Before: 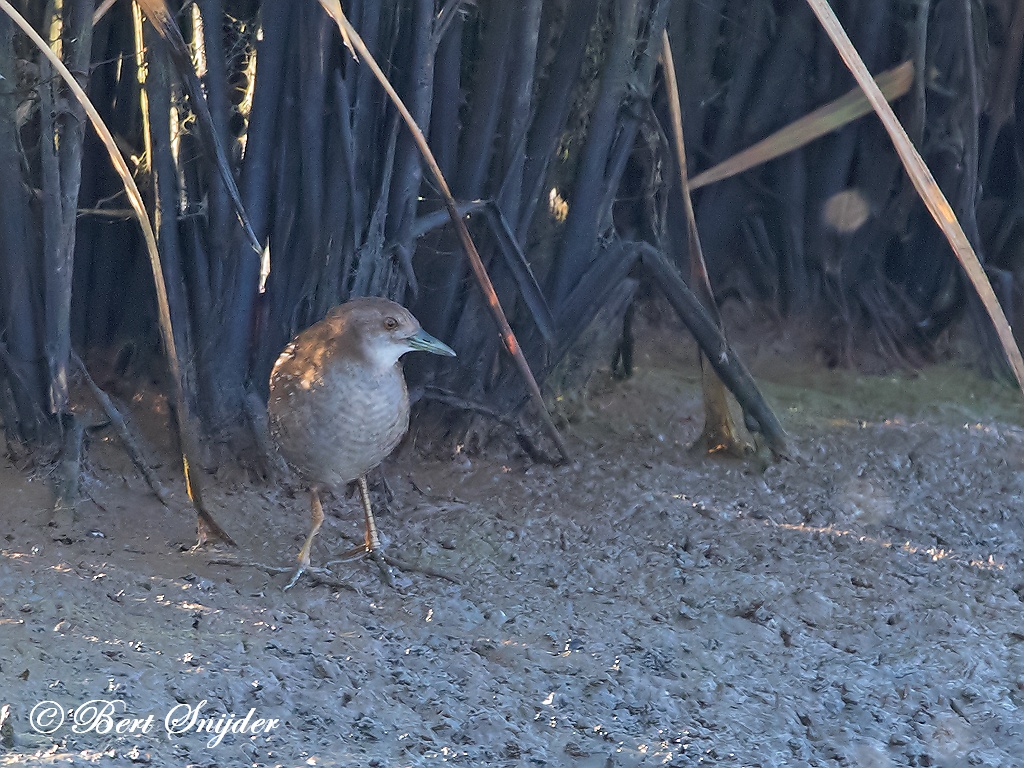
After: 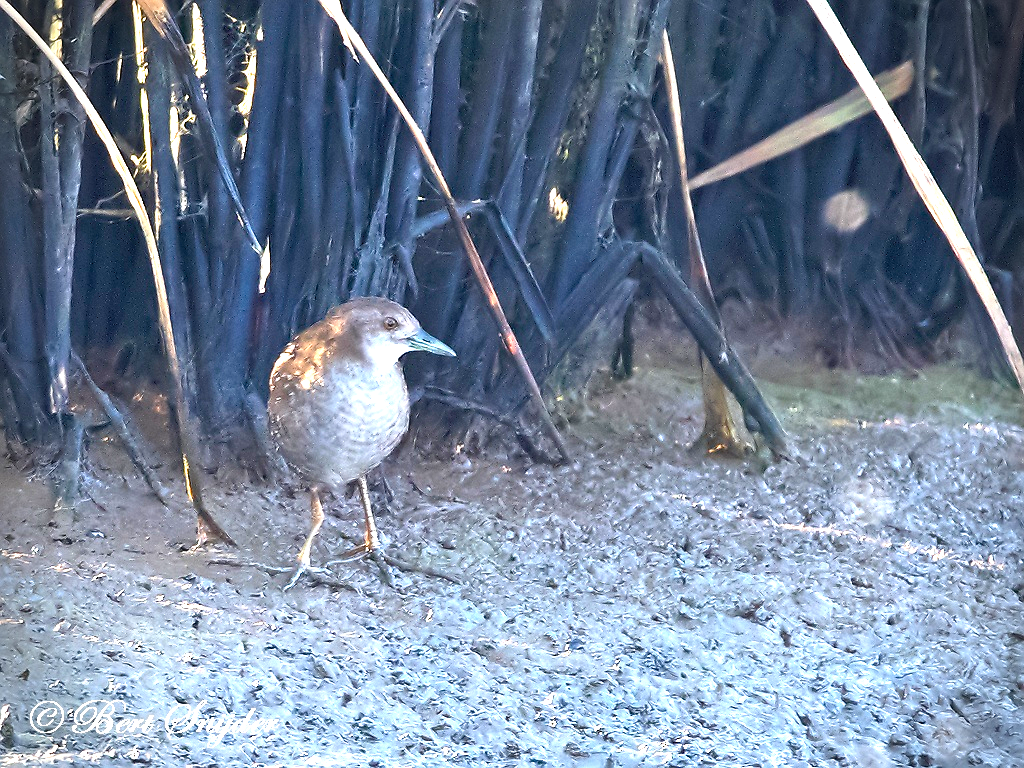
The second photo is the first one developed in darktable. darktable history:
exposure: exposure 1.063 EV, compensate highlight preservation false
color balance rgb: perceptual saturation grading › global saturation 20%, perceptual saturation grading › highlights -24.955%, perceptual saturation grading › shadows 49.42%, perceptual brilliance grading › global brilliance 21.024%, perceptual brilliance grading › shadows -35.437%, global vibrance 10.016%
vignetting: fall-off start 87.52%, fall-off radius 23.6%, brightness -0.587, saturation -0.109, unbound false
